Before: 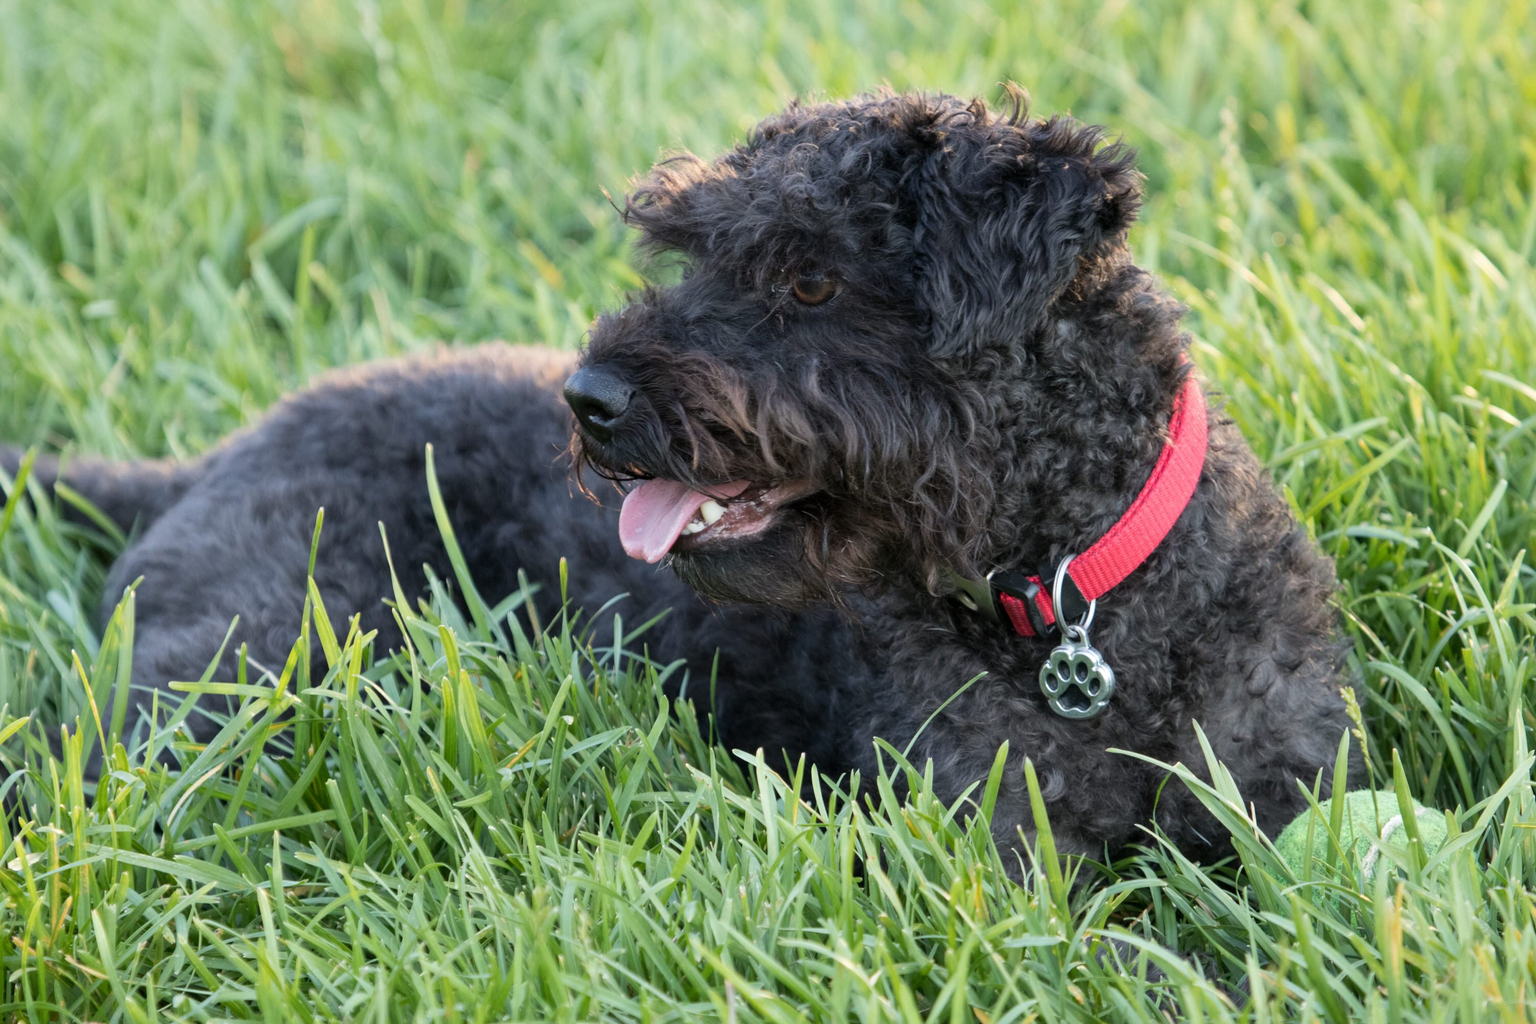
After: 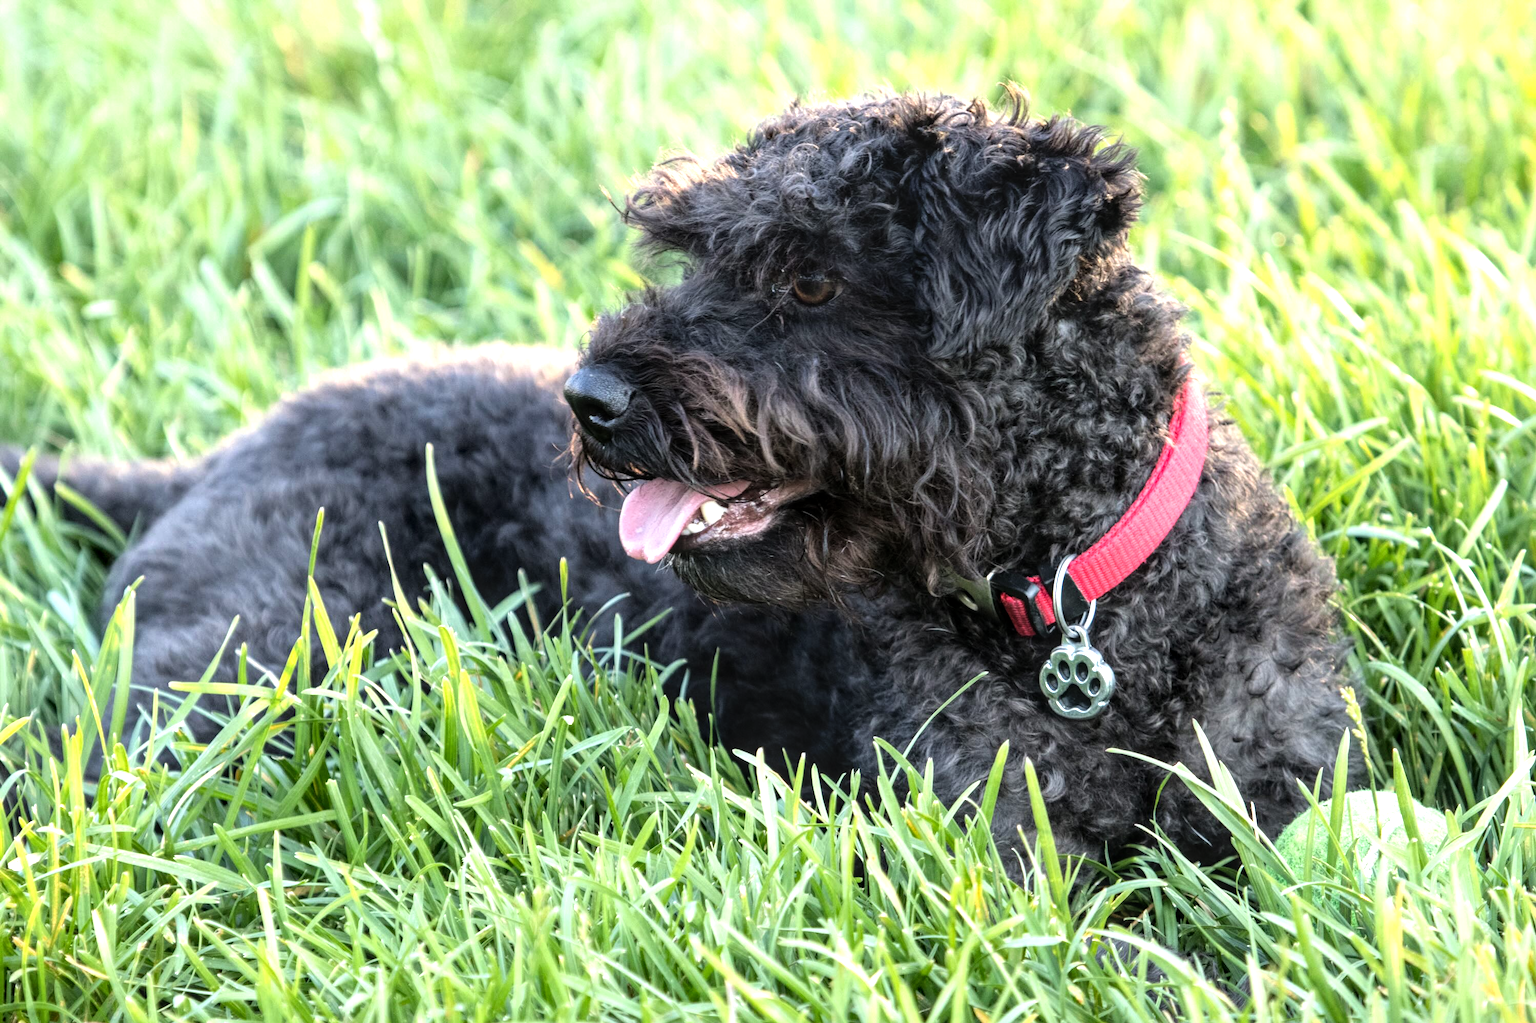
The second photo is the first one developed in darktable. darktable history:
local contrast: on, module defaults
tone equalizer: -8 EV -1.06 EV, -7 EV -1.01 EV, -6 EV -0.877 EV, -5 EV -0.591 EV, -3 EV 0.598 EV, -2 EV 0.848 EV, -1 EV 0.991 EV, +0 EV 1.07 EV, mask exposure compensation -0.507 EV
